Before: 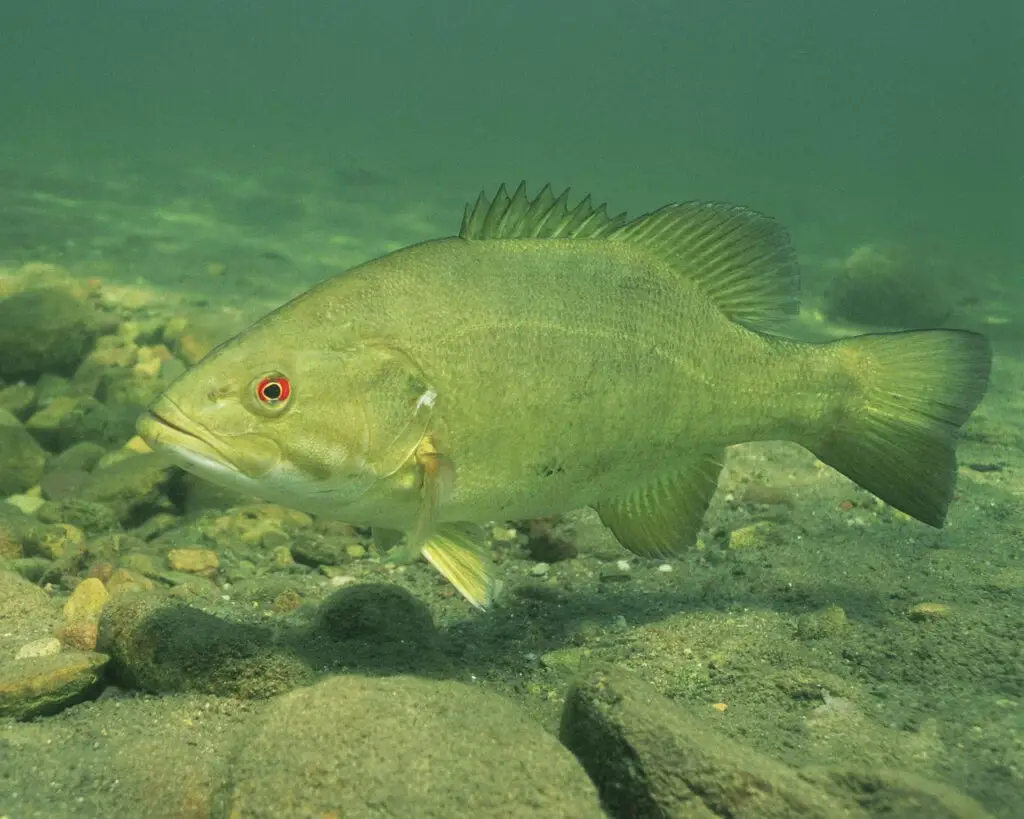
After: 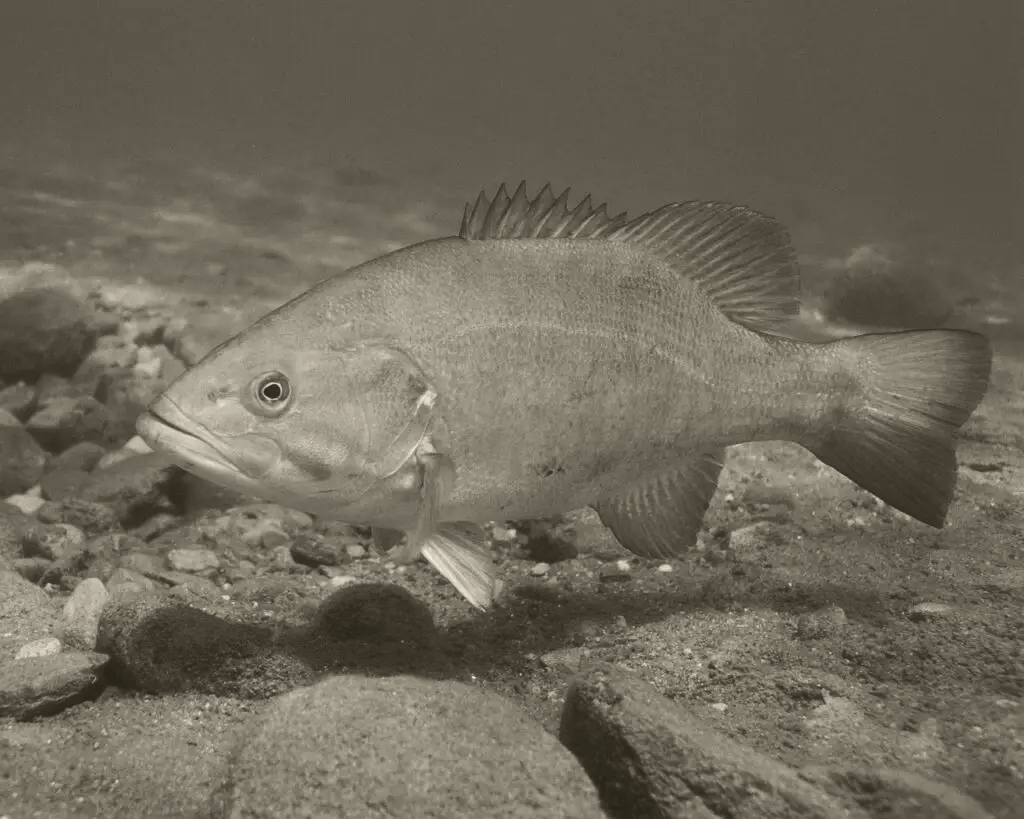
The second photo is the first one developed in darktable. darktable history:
colorize: hue 41.44°, saturation 22%, source mix 60%, lightness 10.61%
tone equalizer: -8 EV -0.75 EV, -7 EV -0.7 EV, -6 EV -0.6 EV, -5 EV -0.4 EV, -3 EV 0.4 EV, -2 EV 0.6 EV, -1 EV 0.7 EV, +0 EV 0.75 EV, edges refinement/feathering 500, mask exposure compensation -1.57 EV, preserve details no
color balance rgb: linear chroma grading › global chroma 9%, perceptual saturation grading › global saturation 36%, perceptual saturation grading › shadows 35%, perceptual brilliance grading › global brilliance 15%, perceptual brilliance grading › shadows -35%, global vibrance 15%
white balance: emerald 1
